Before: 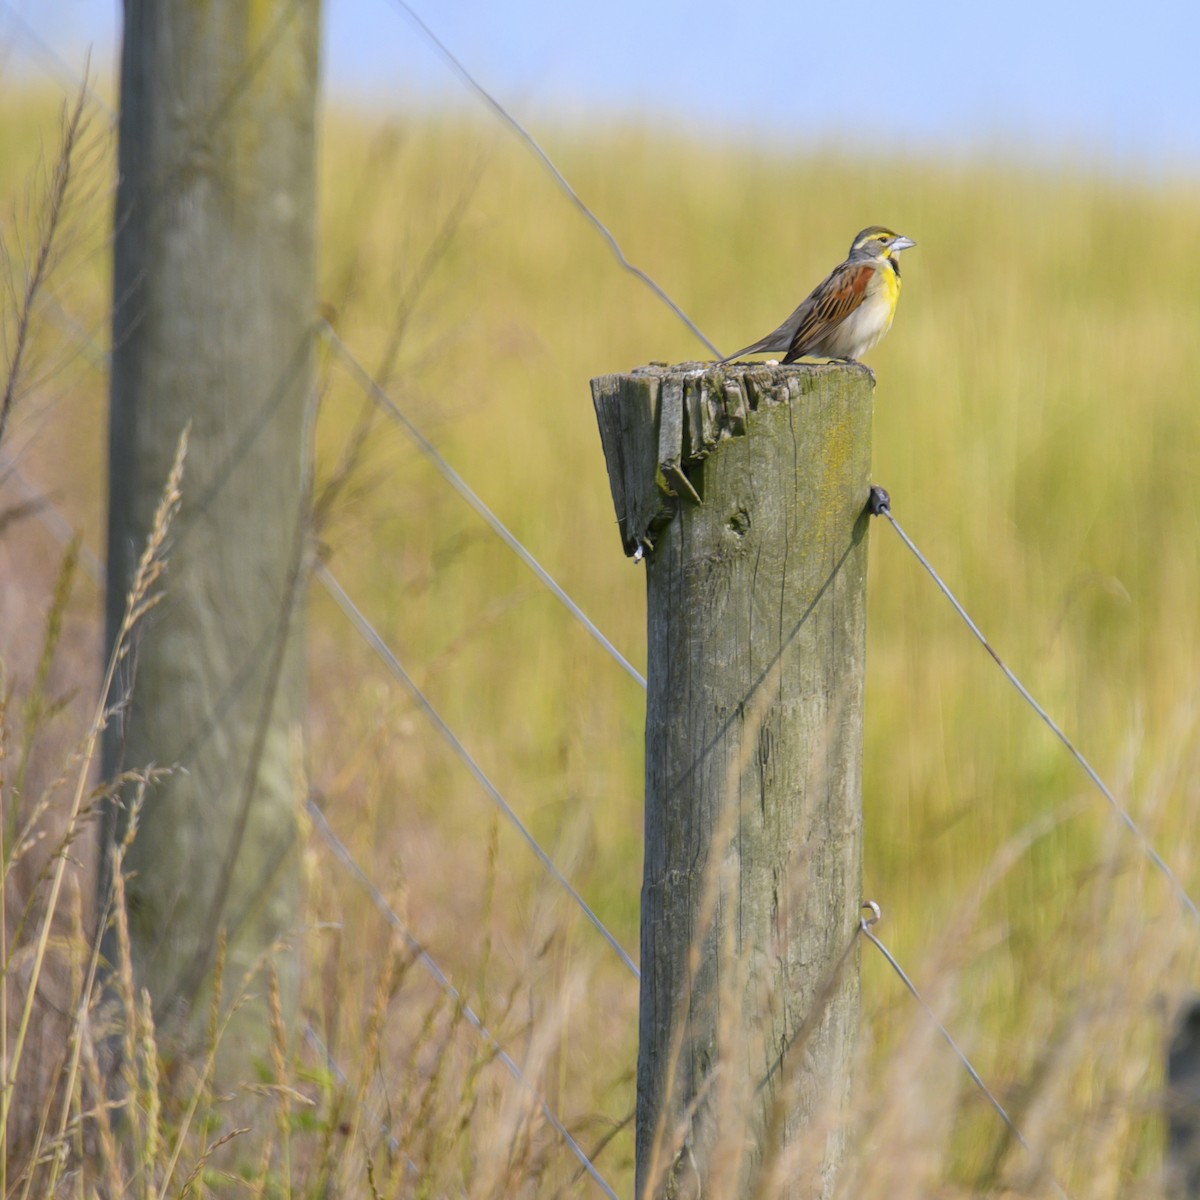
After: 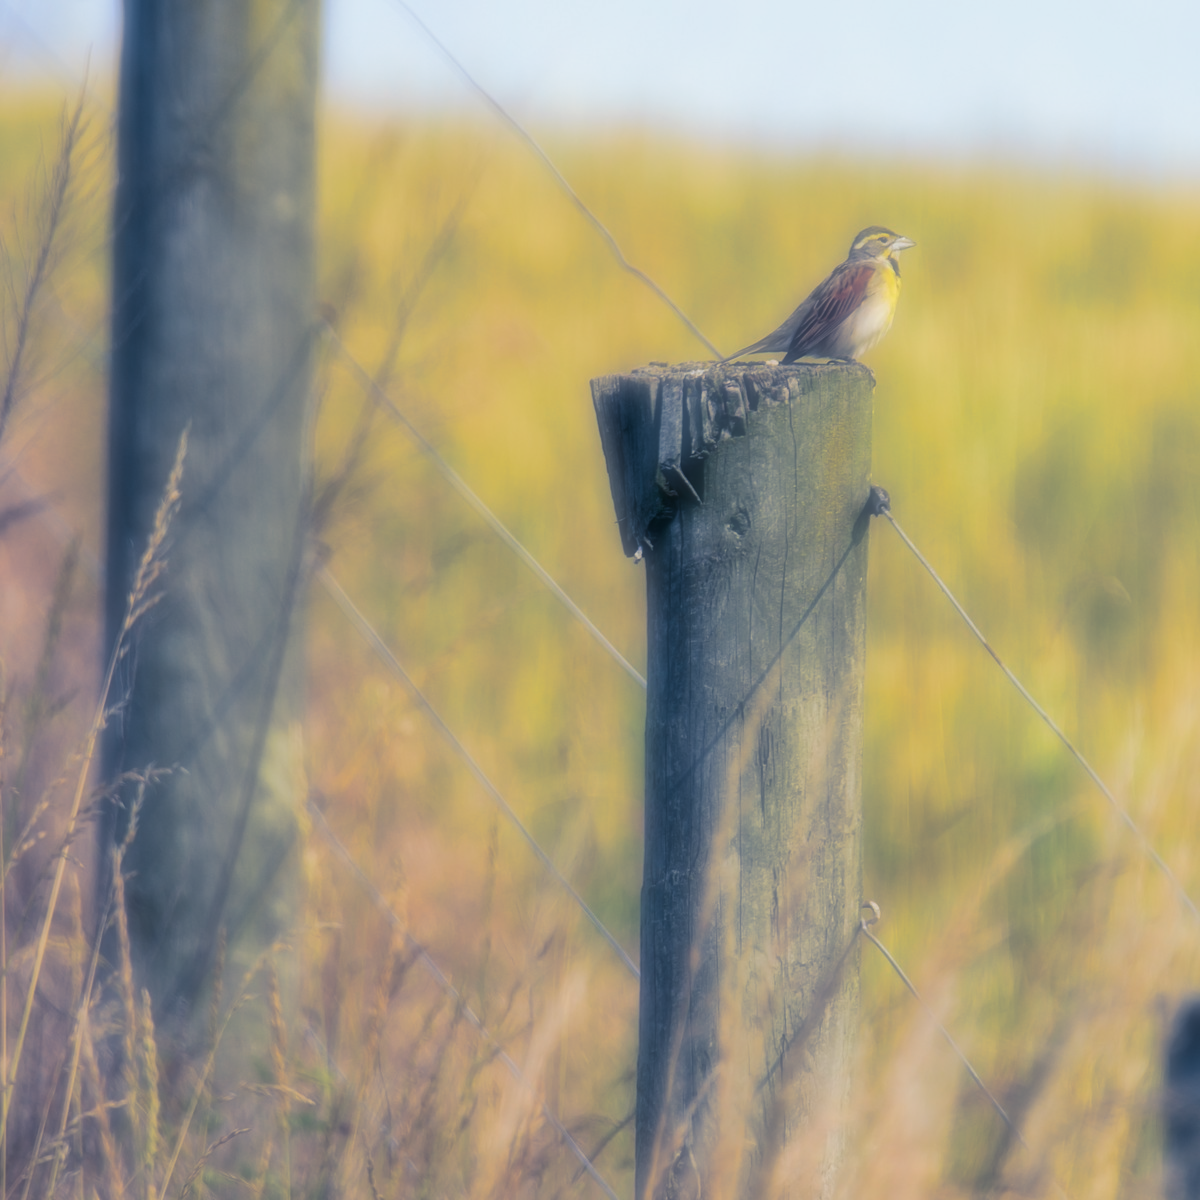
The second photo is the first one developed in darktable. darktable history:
soften: on, module defaults
exposure: black level correction 0.016, exposure -0.009 EV, compensate highlight preservation false
split-toning: shadows › hue 226.8°, shadows › saturation 0.84
